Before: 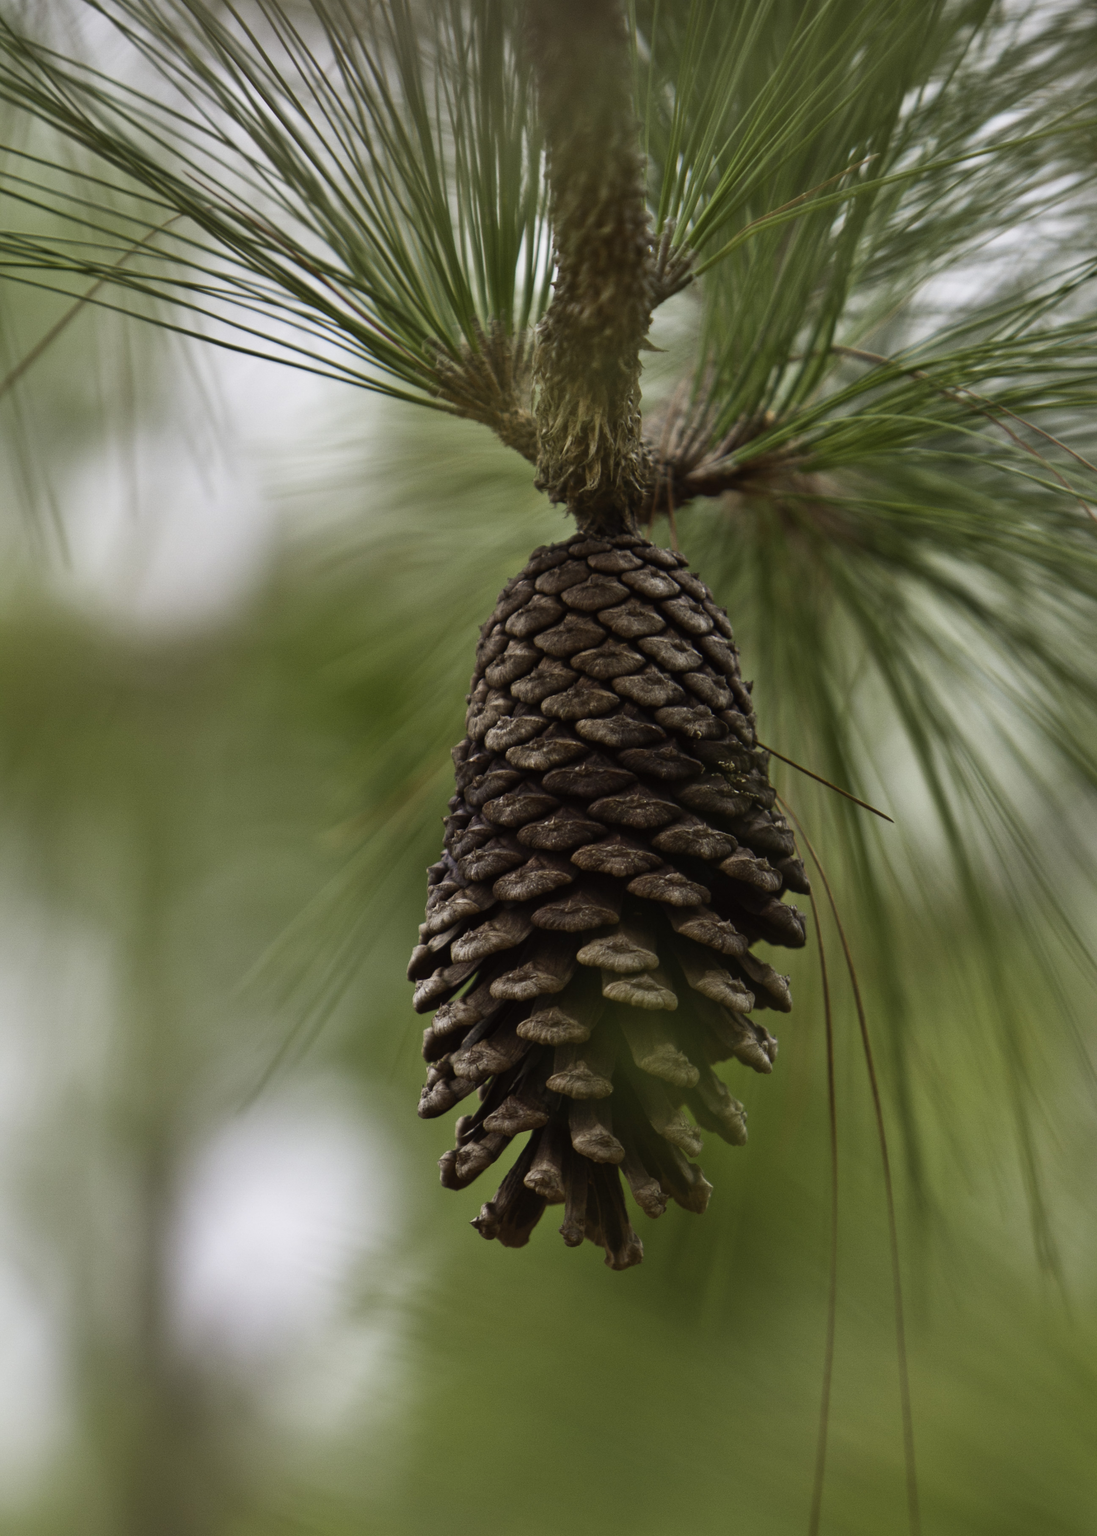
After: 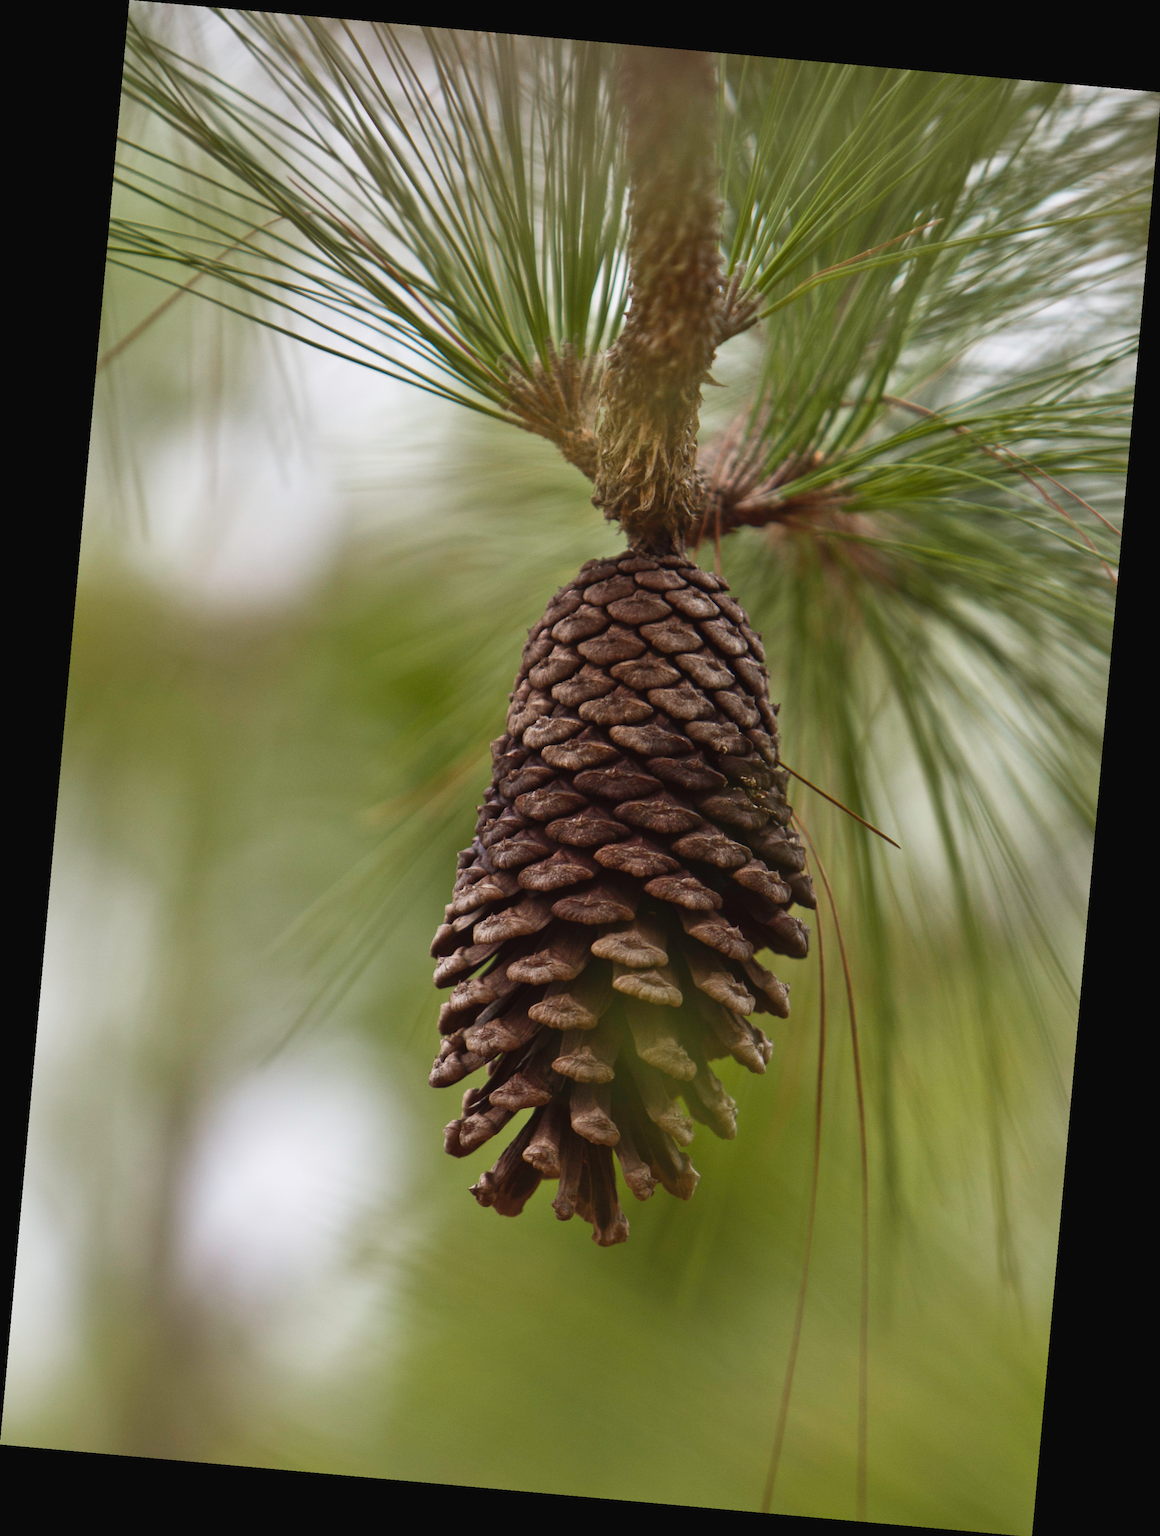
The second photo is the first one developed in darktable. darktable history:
exposure: black level correction -0.003, exposure 0.04 EV, compensate highlight preservation false
rotate and perspective: rotation 5.12°, automatic cropping off
